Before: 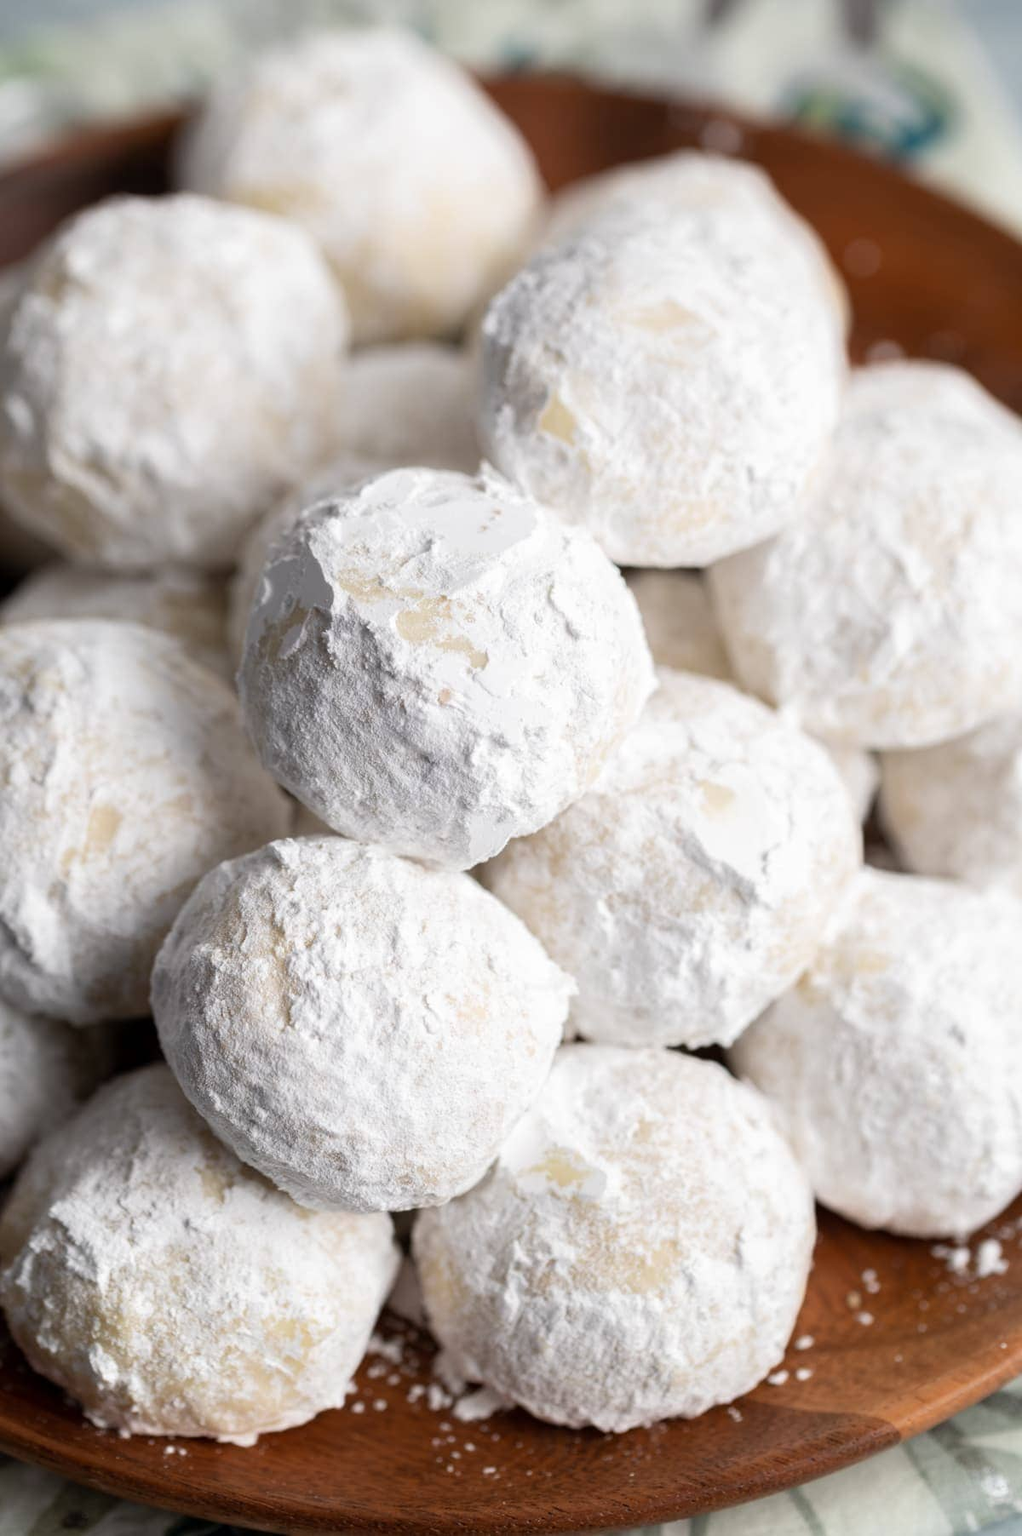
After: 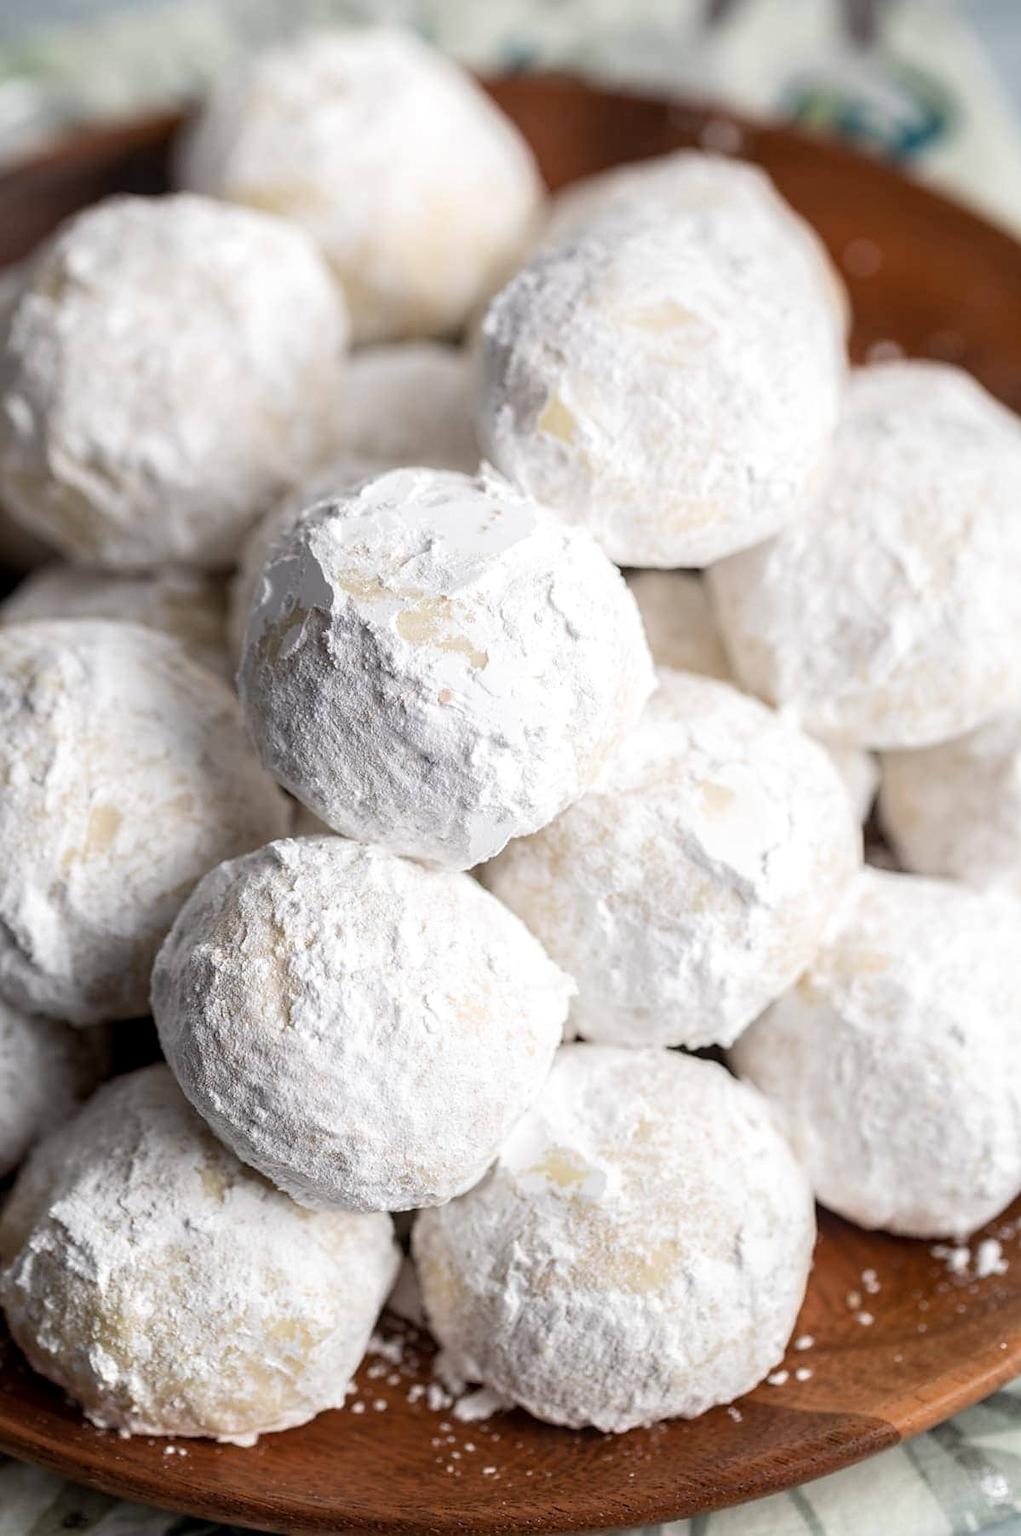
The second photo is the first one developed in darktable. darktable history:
sharpen: radius 1.864, amount 0.398, threshold 1.271
local contrast: on, module defaults
shadows and highlights: radius 93.07, shadows -14.46, white point adjustment 0.23, highlights 31.48, compress 48.23%, highlights color adjustment 52.79%, soften with gaussian
